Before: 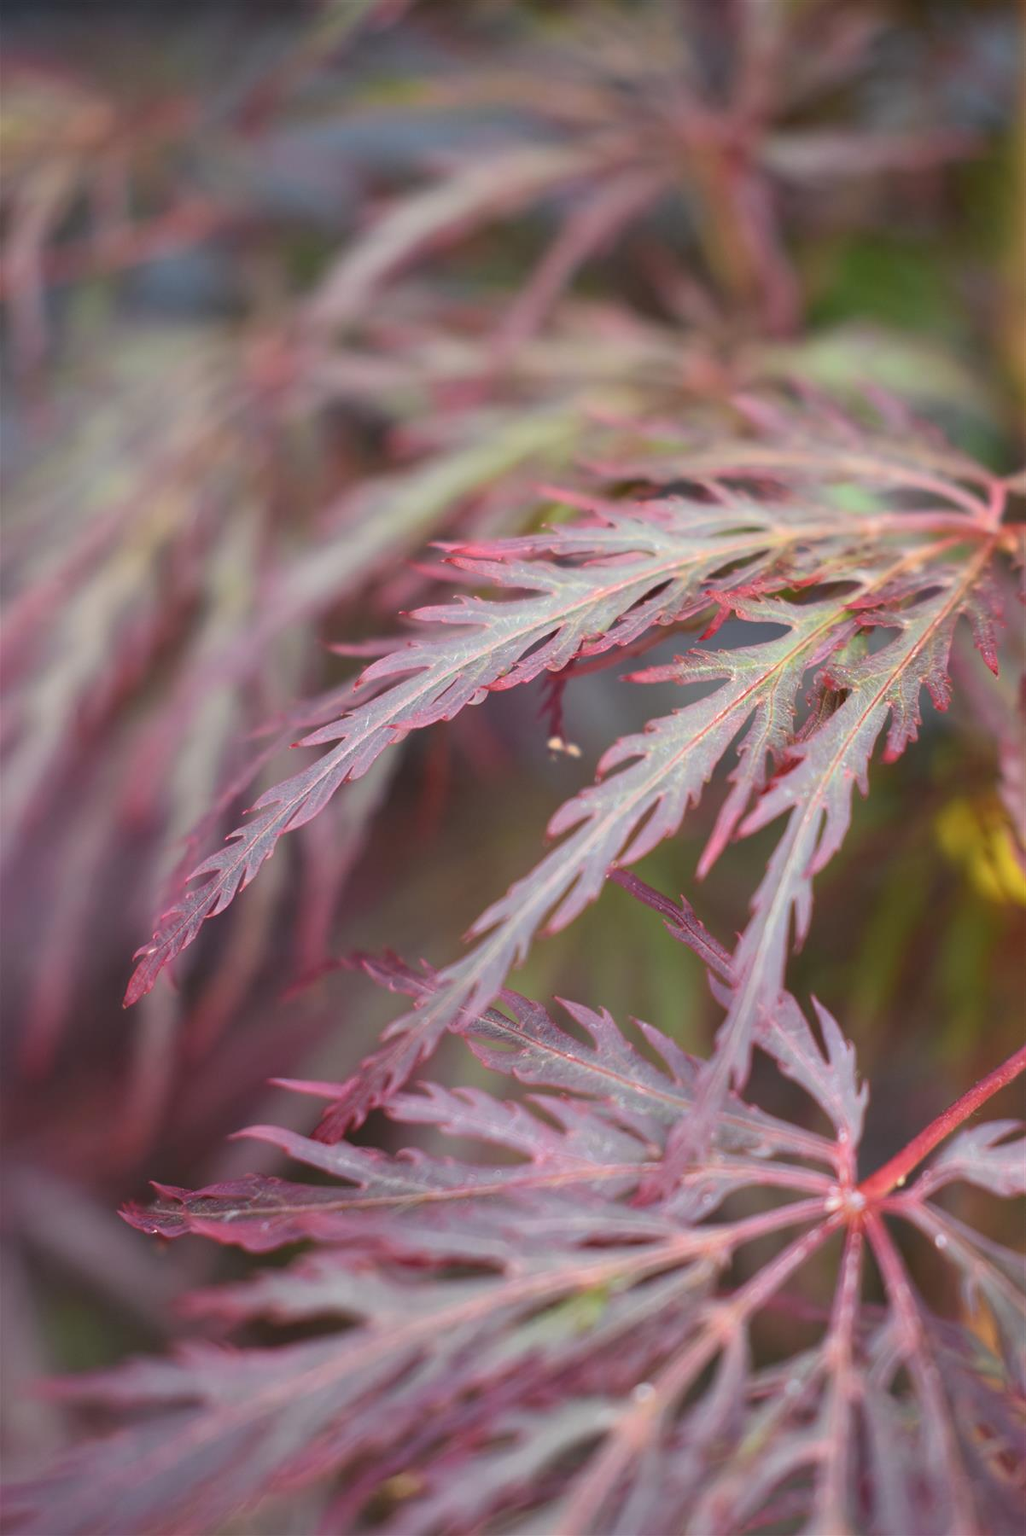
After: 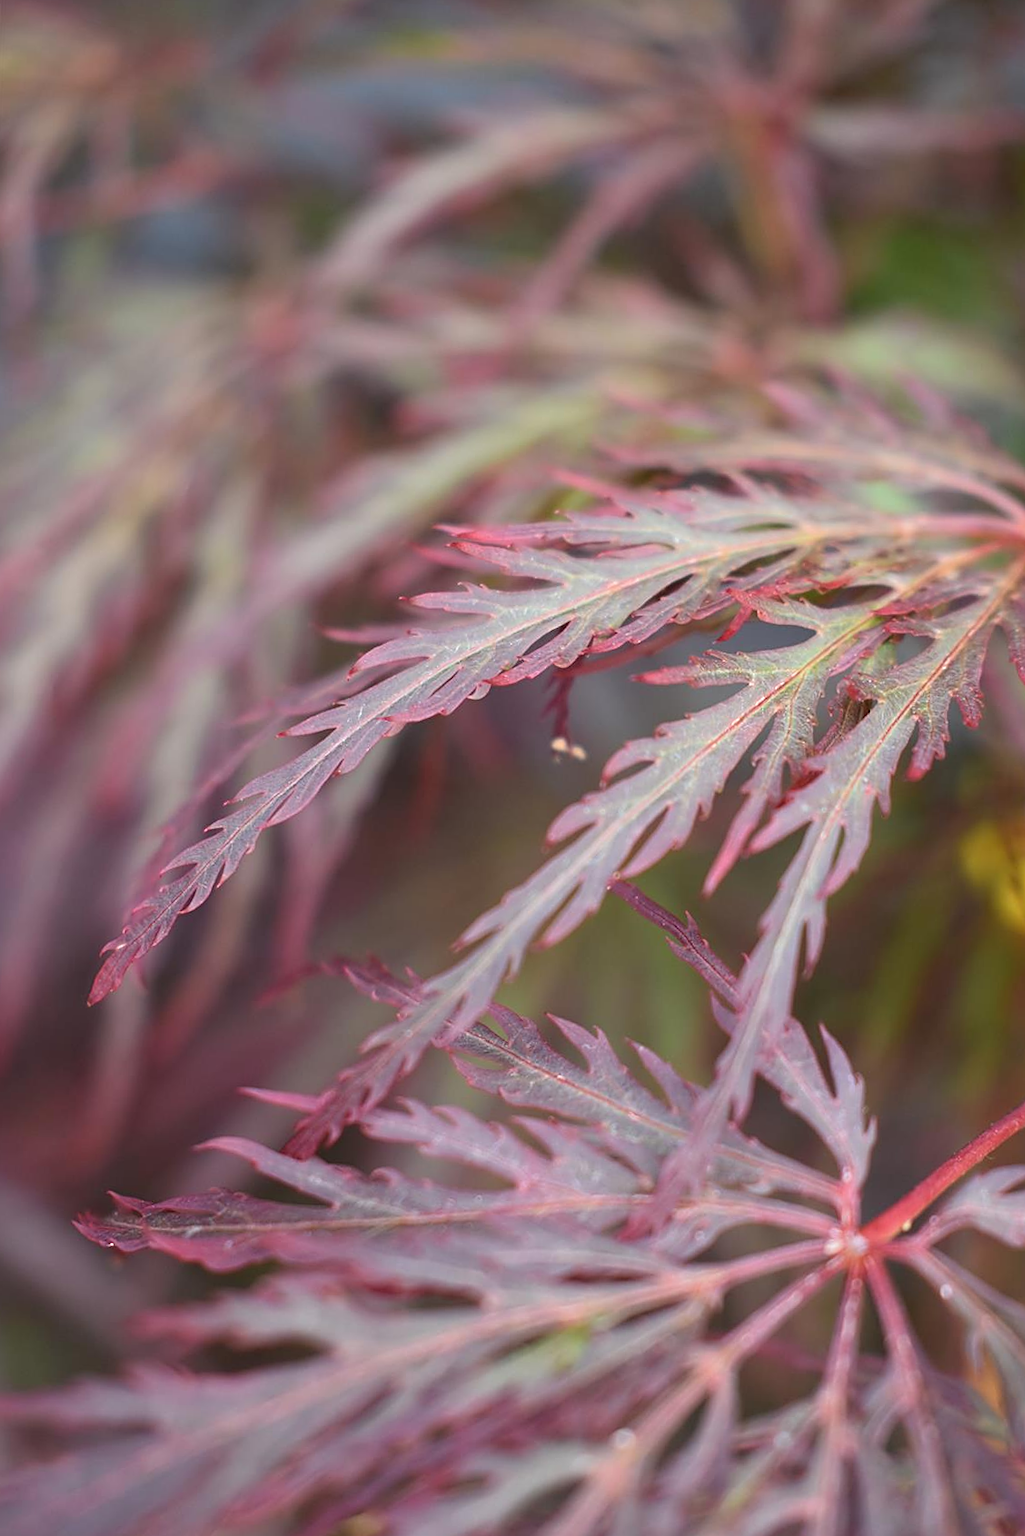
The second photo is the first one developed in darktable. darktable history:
sharpen: on, module defaults
crop and rotate: angle -2.49°
